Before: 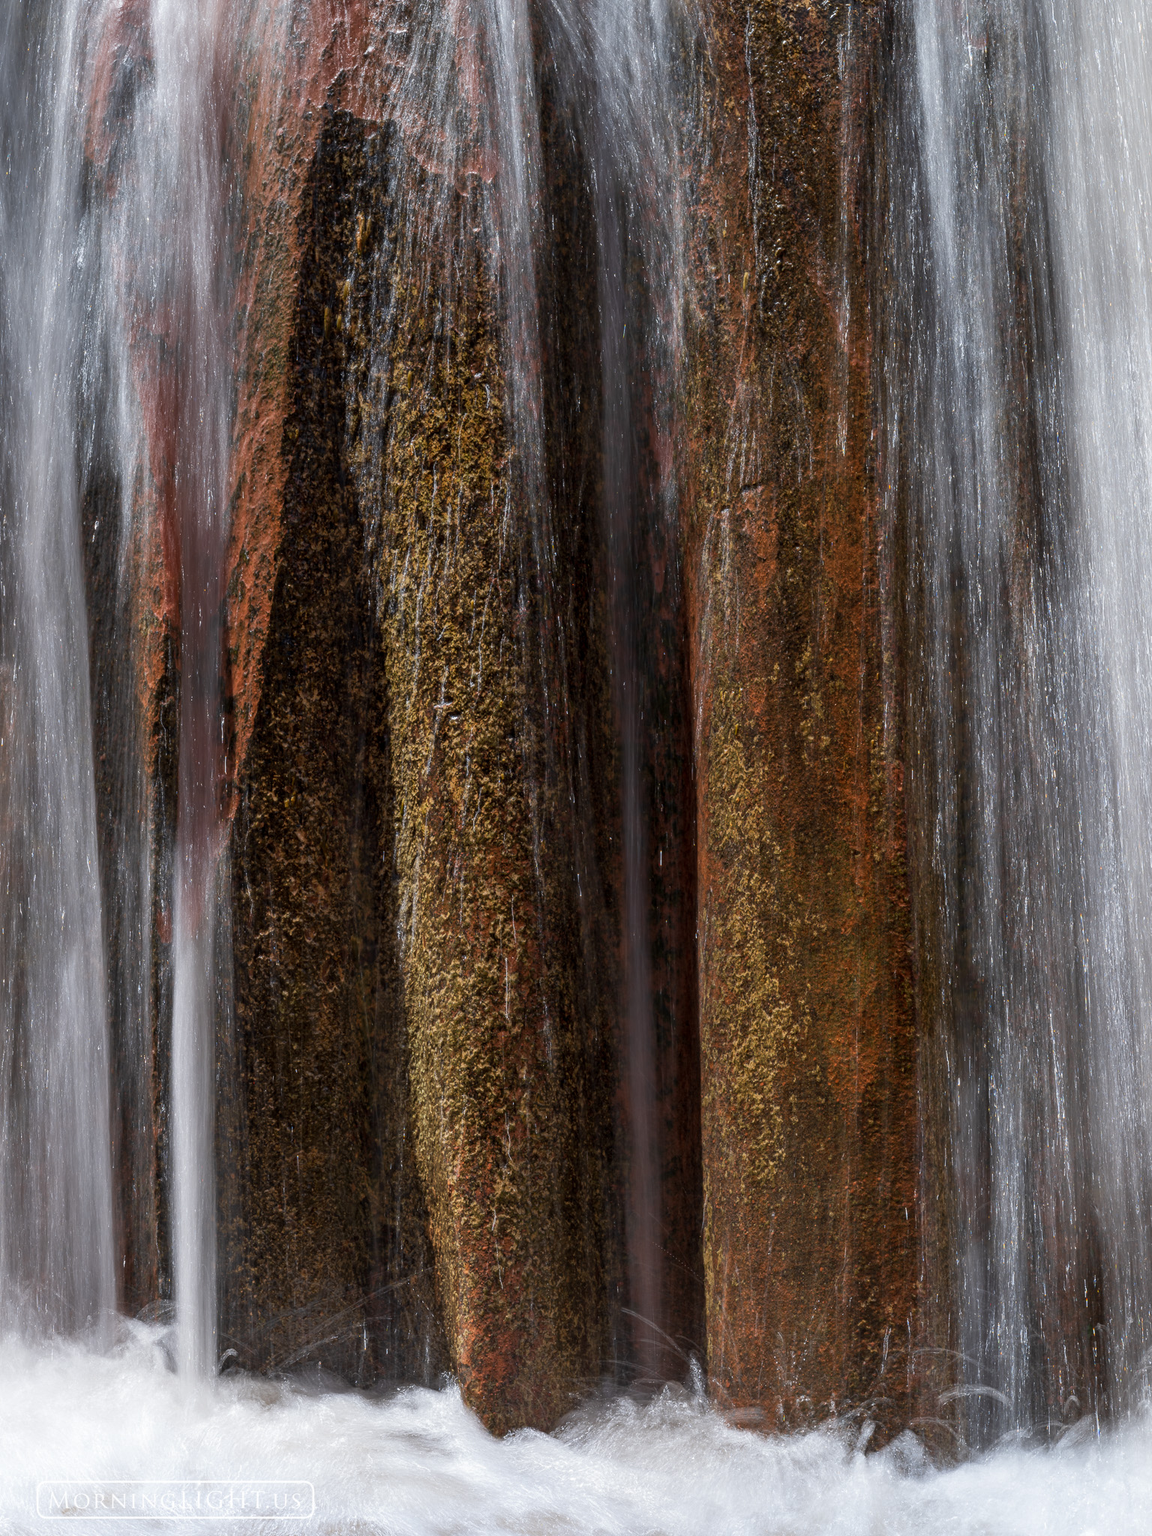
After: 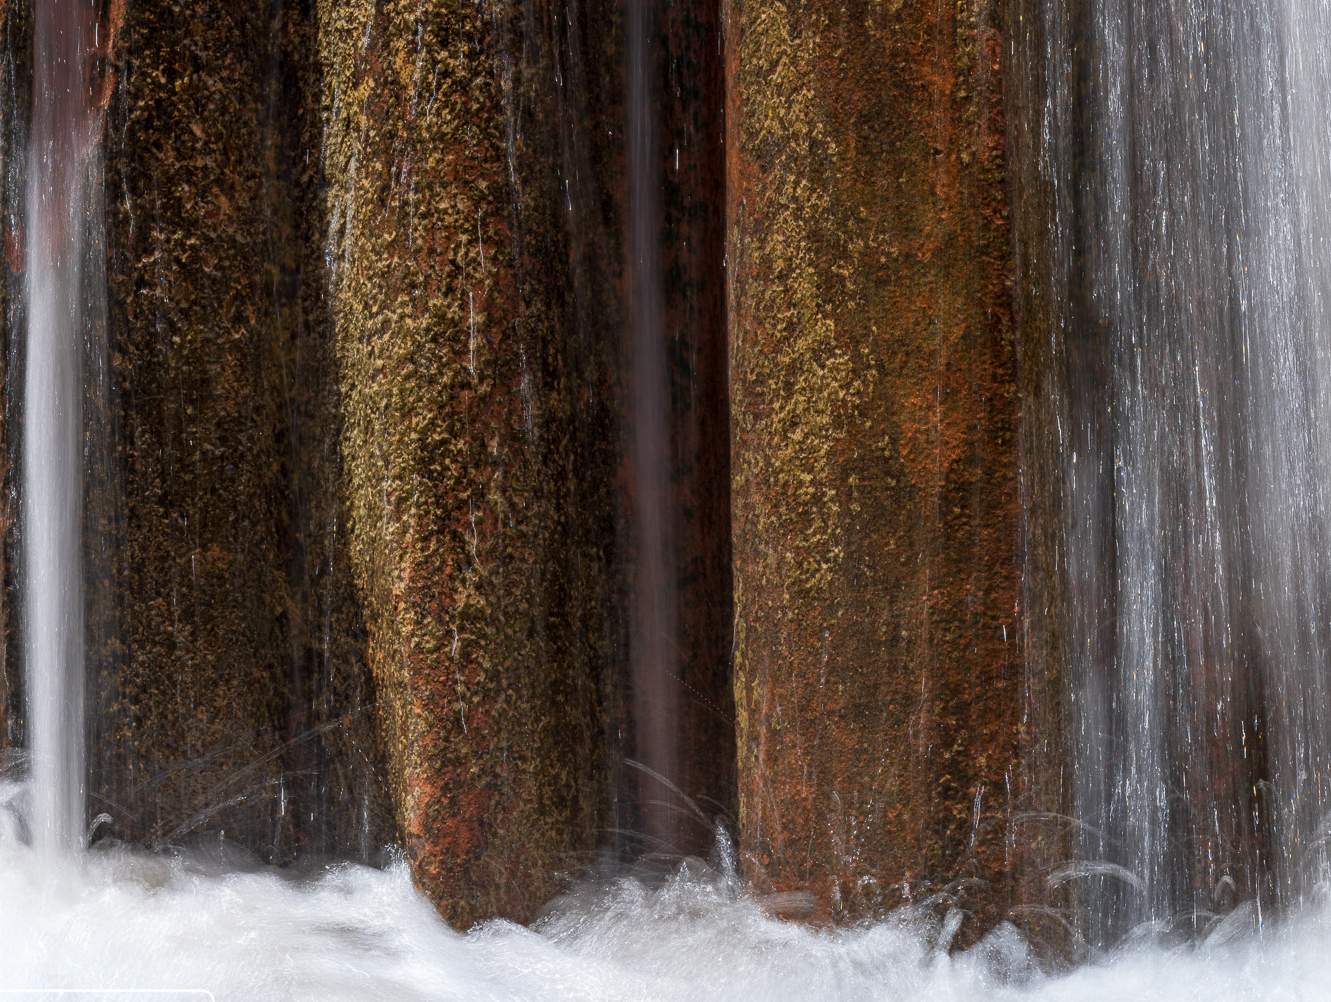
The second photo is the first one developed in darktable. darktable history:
crop and rotate: left 13.306%, top 48.129%, bottom 2.928%
bloom: size 9%, threshold 100%, strength 7%
